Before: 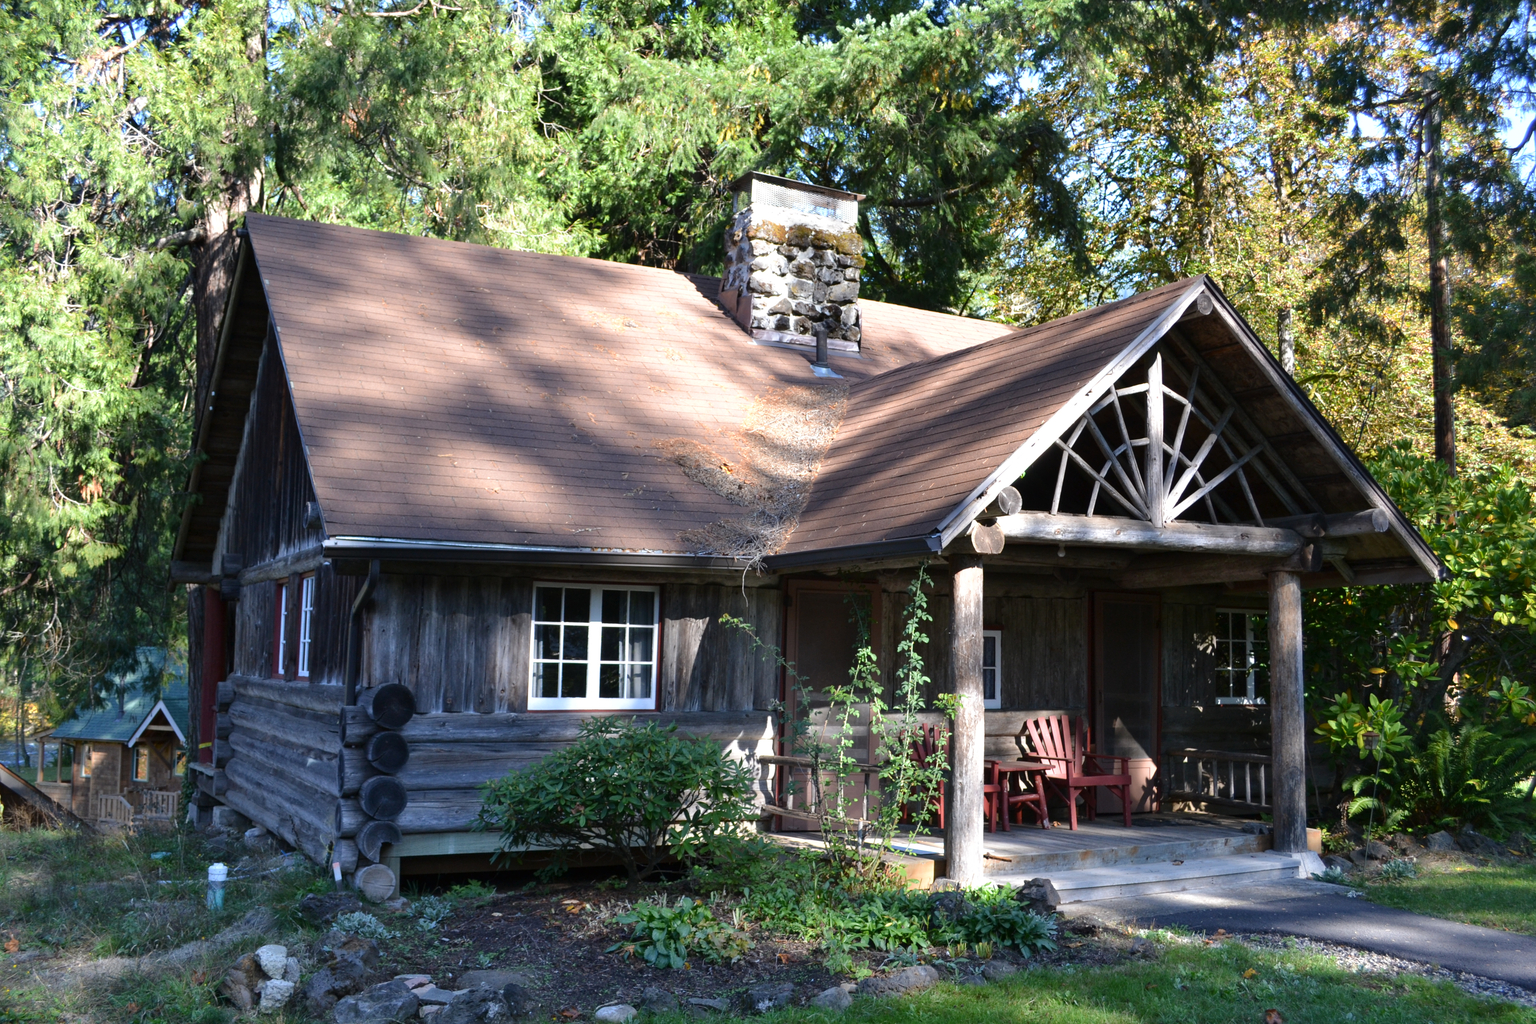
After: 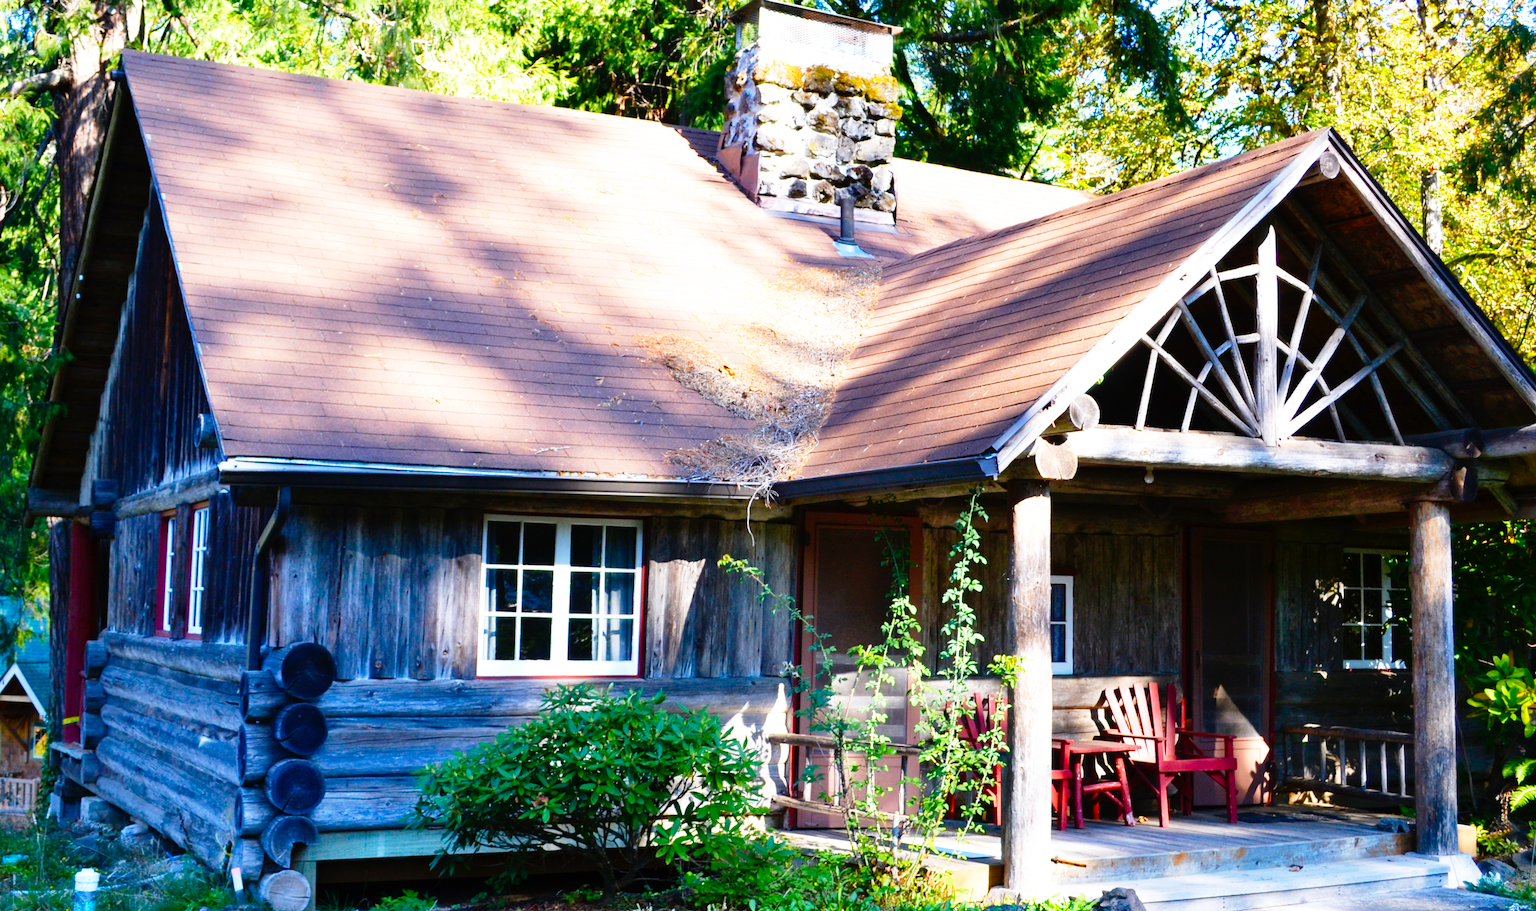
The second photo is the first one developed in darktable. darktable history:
color balance rgb: perceptual saturation grading › global saturation 20%, perceptual saturation grading › highlights -25%, perceptual saturation grading › shadows 25%, global vibrance 50%
crop: left 9.712%, top 16.928%, right 10.845%, bottom 12.332%
base curve: curves: ch0 [(0, 0) (0.012, 0.01) (0.073, 0.168) (0.31, 0.711) (0.645, 0.957) (1, 1)], preserve colors none
